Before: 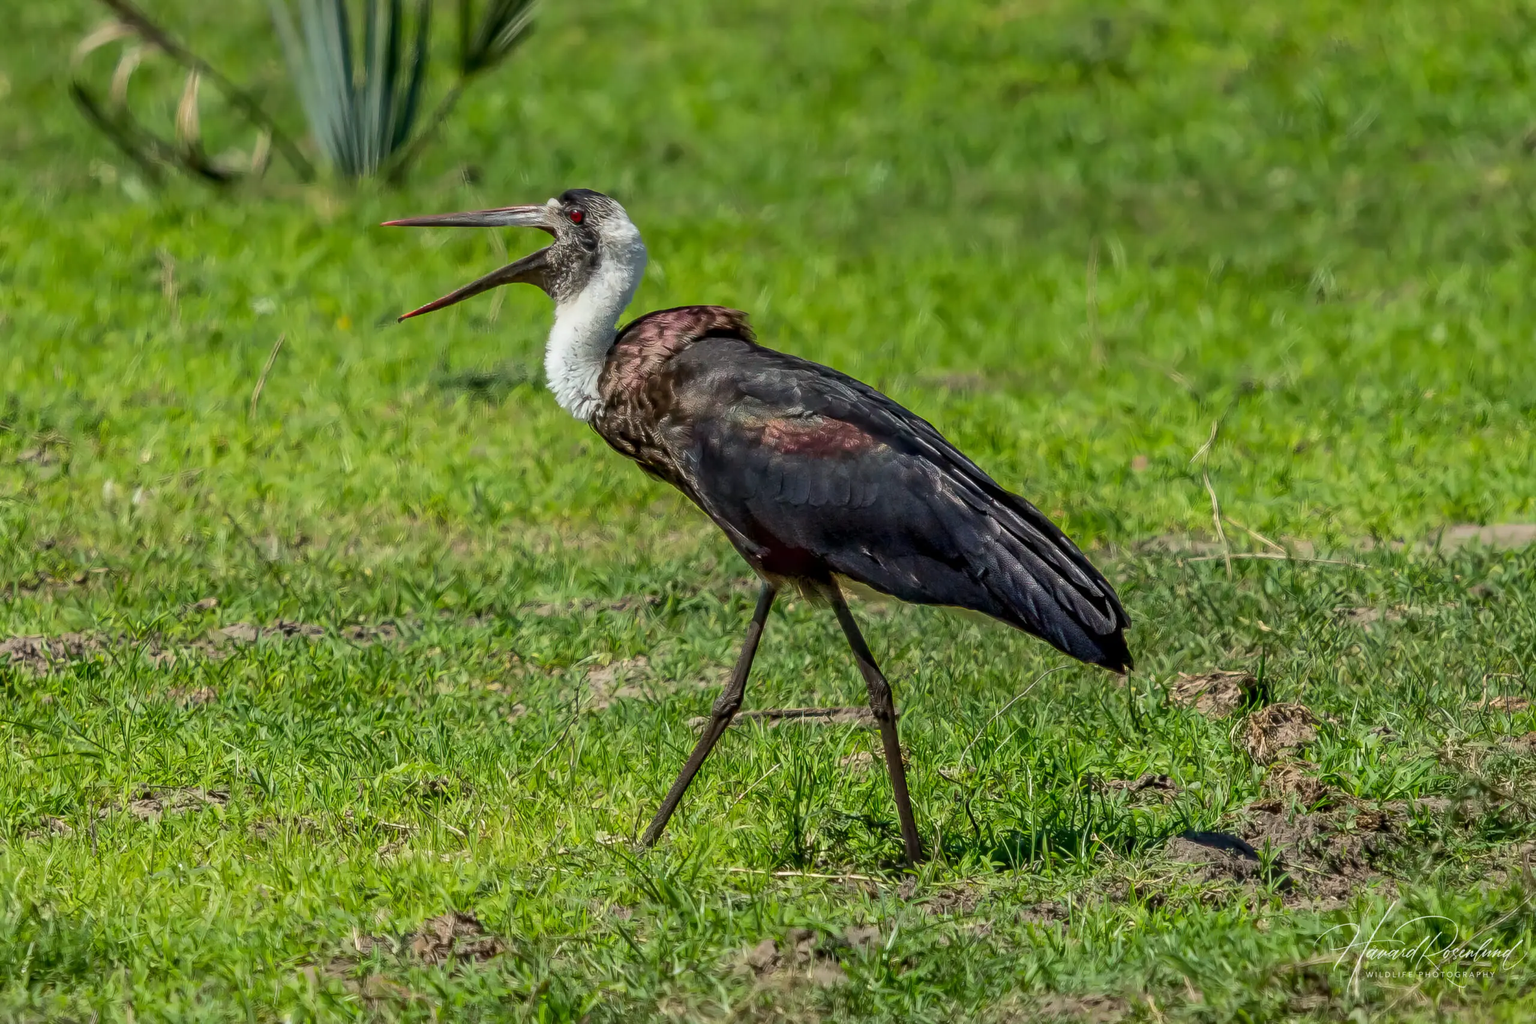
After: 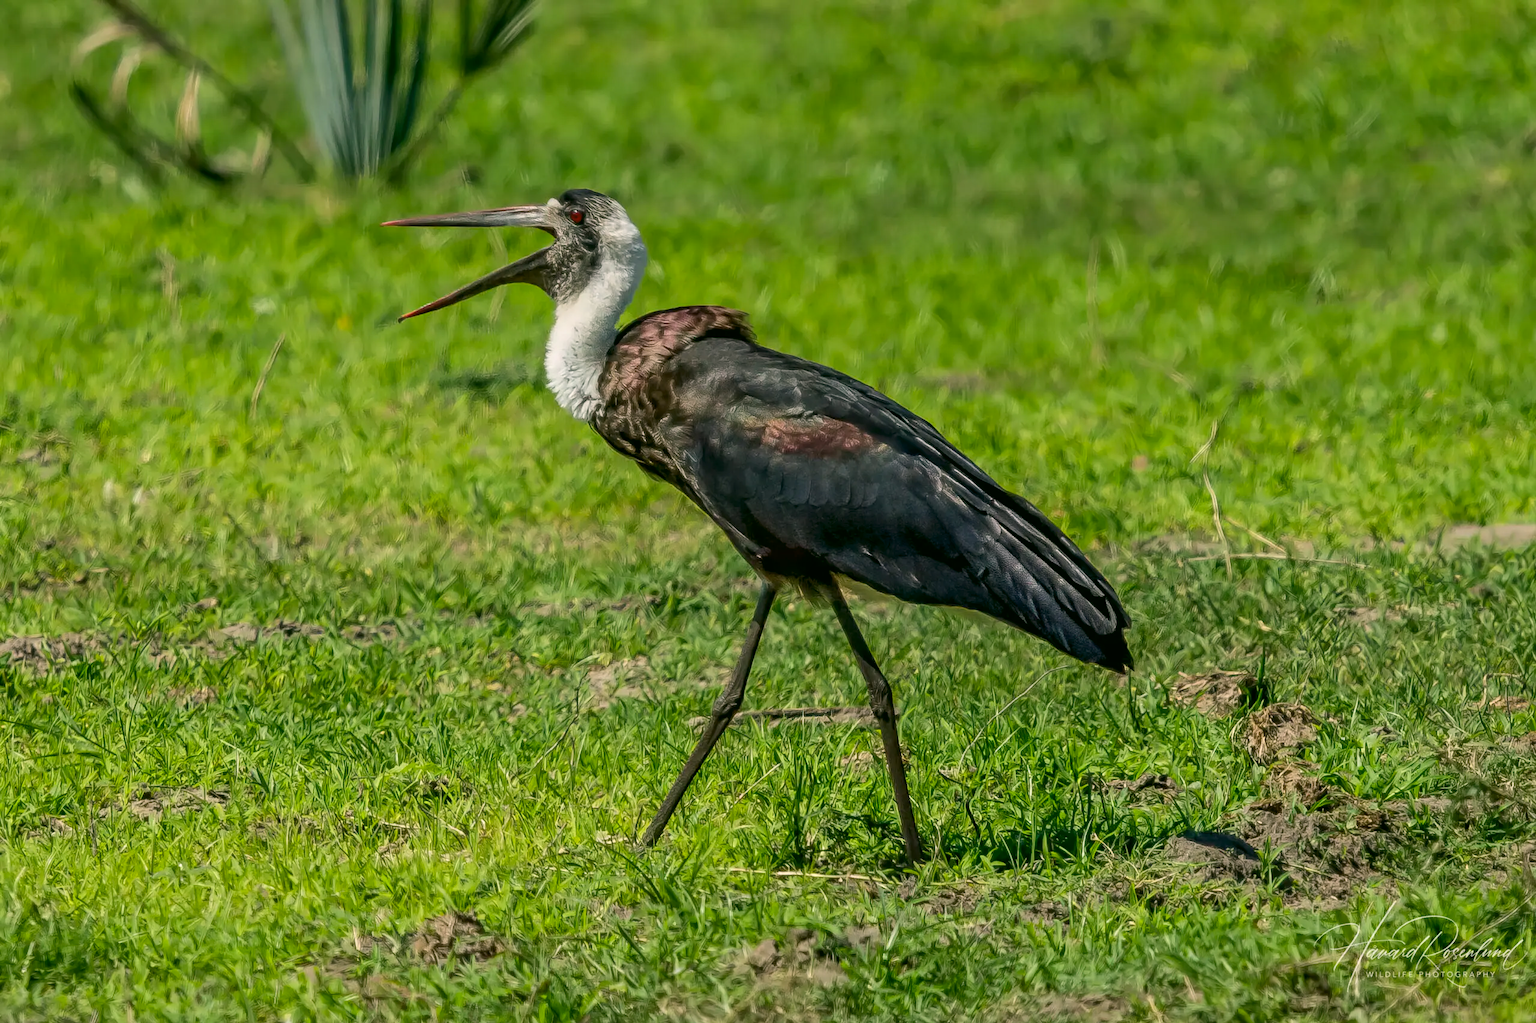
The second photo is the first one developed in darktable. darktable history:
color correction: highlights a* 4.25, highlights b* 4.97, shadows a* -8.29, shadows b* 4.65
